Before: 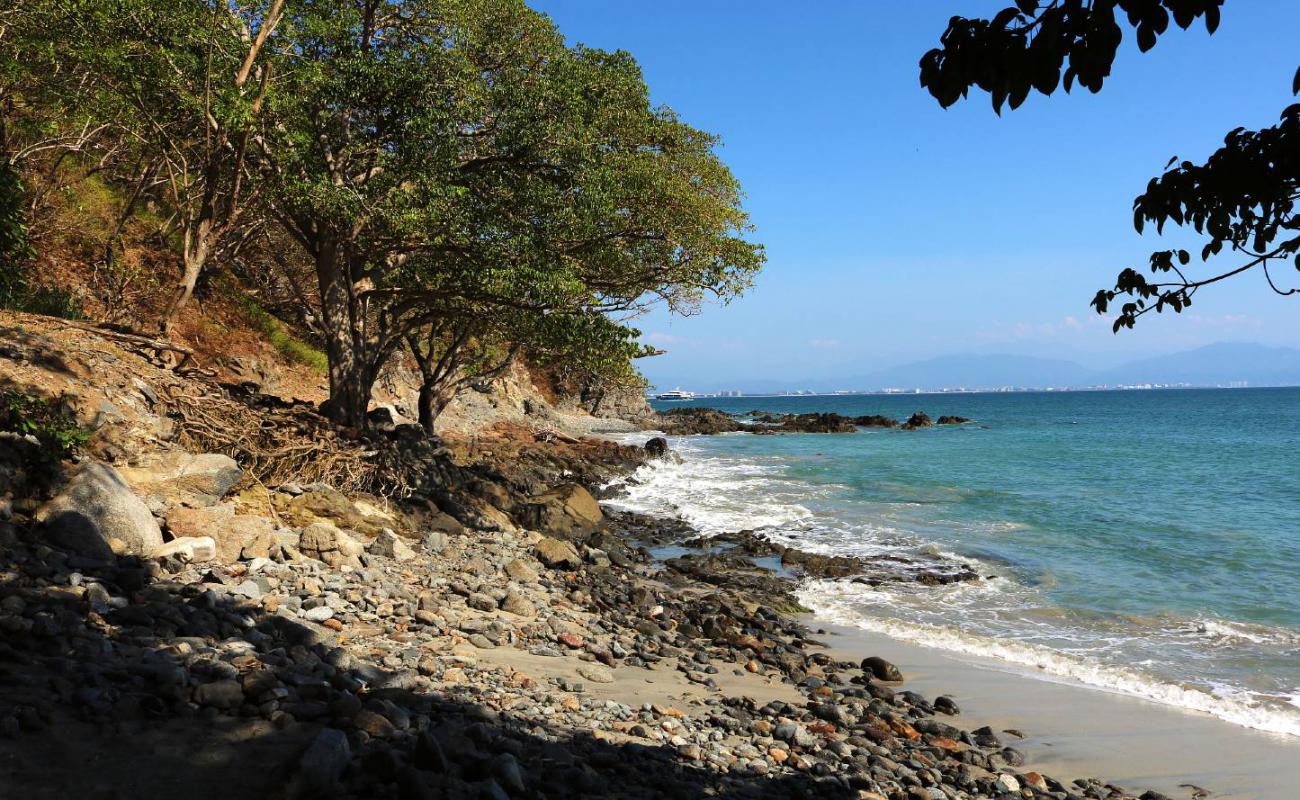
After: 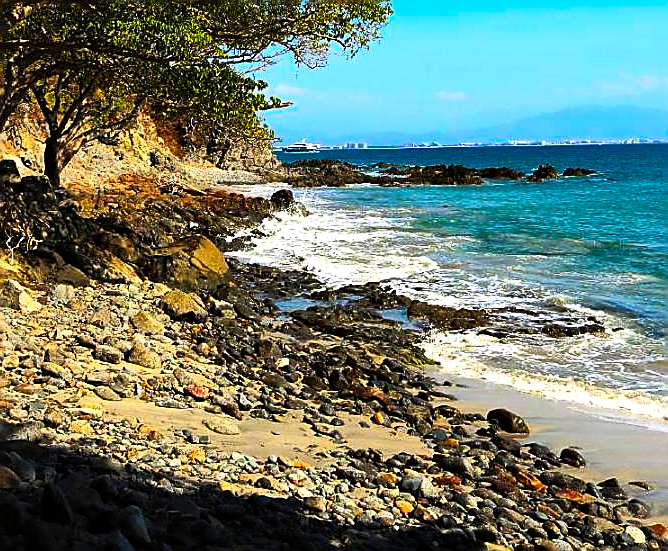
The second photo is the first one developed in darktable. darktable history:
sharpen: radius 1.427, amount 1.237, threshold 0.699
contrast brightness saturation: contrast 0.196, brightness 0.202, saturation 0.802
crop and rotate: left 28.775%, top 31.083%, right 19.817%
tone equalizer: edges refinement/feathering 500, mask exposure compensation -1.57 EV, preserve details no
tone curve: preserve colors none
color balance rgb: perceptual saturation grading › global saturation 16.298%, perceptual brilliance grading › highlights 4.032%, perceptual brilliance grading › mid-tones -18.601%, perceptual brilliance grading › shadows -40.787%
local contrast: mode bilateral grid, contrast 25, coarseness 60, detail 152%, midtone range 0.2
